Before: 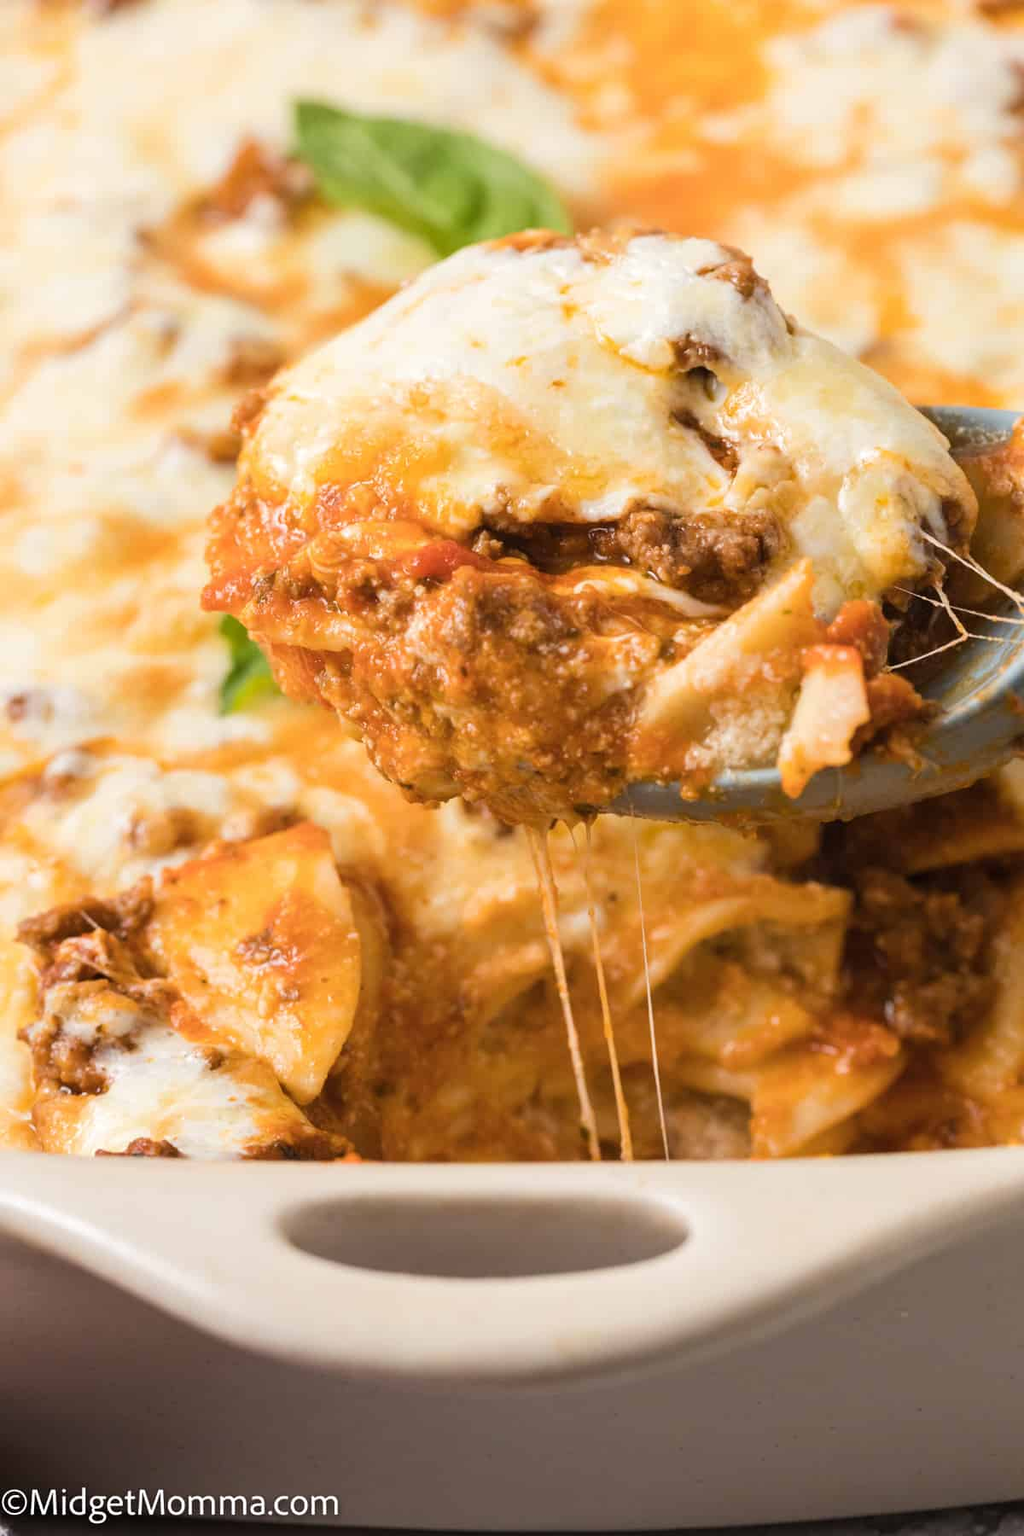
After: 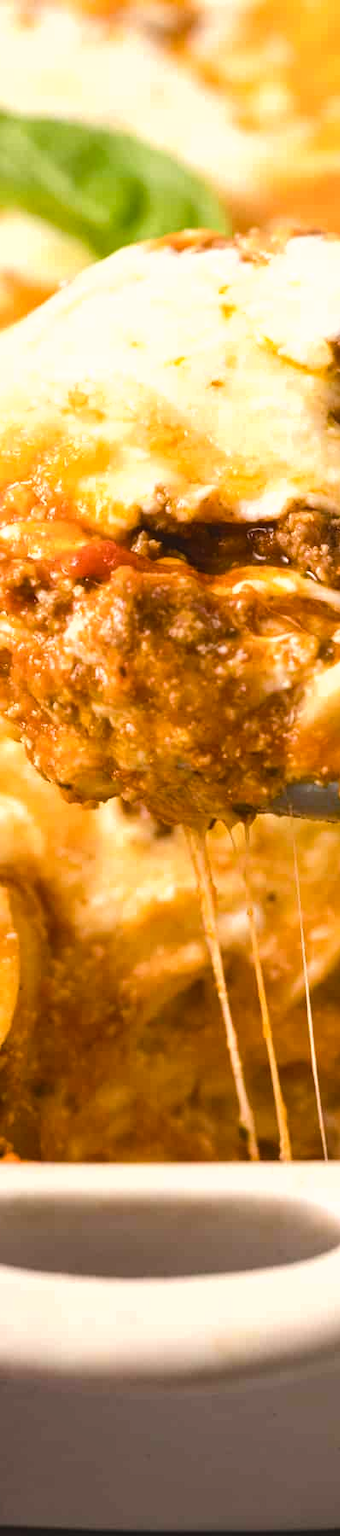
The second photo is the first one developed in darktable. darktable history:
color balance rgb: shadows lift › chroma 1%, shadows lift › hue 217.2°, power › hue 310.8°, highlights gain › chroma 1%, highlights gain › hue 54°, global offset › luminance 0.5%, global offset › hue 171.6°, perceptual saturation grading › global saturation 14.09%, perceptual saturation grading › highlights -25%, perceptual saturation grading › shadows 30%, perceptual brilliance grading › highlights 13.42%, perceptual brilliance grading › mid-tones 8.05%, perceptual brilliance grading › shadows -17.45%, global vibrance 25%
crop: left 33.36%, right 33.36%
shadows and highlights: radius 125.46, shadows 21.19, highlights -21.19, low approximation 0.01
